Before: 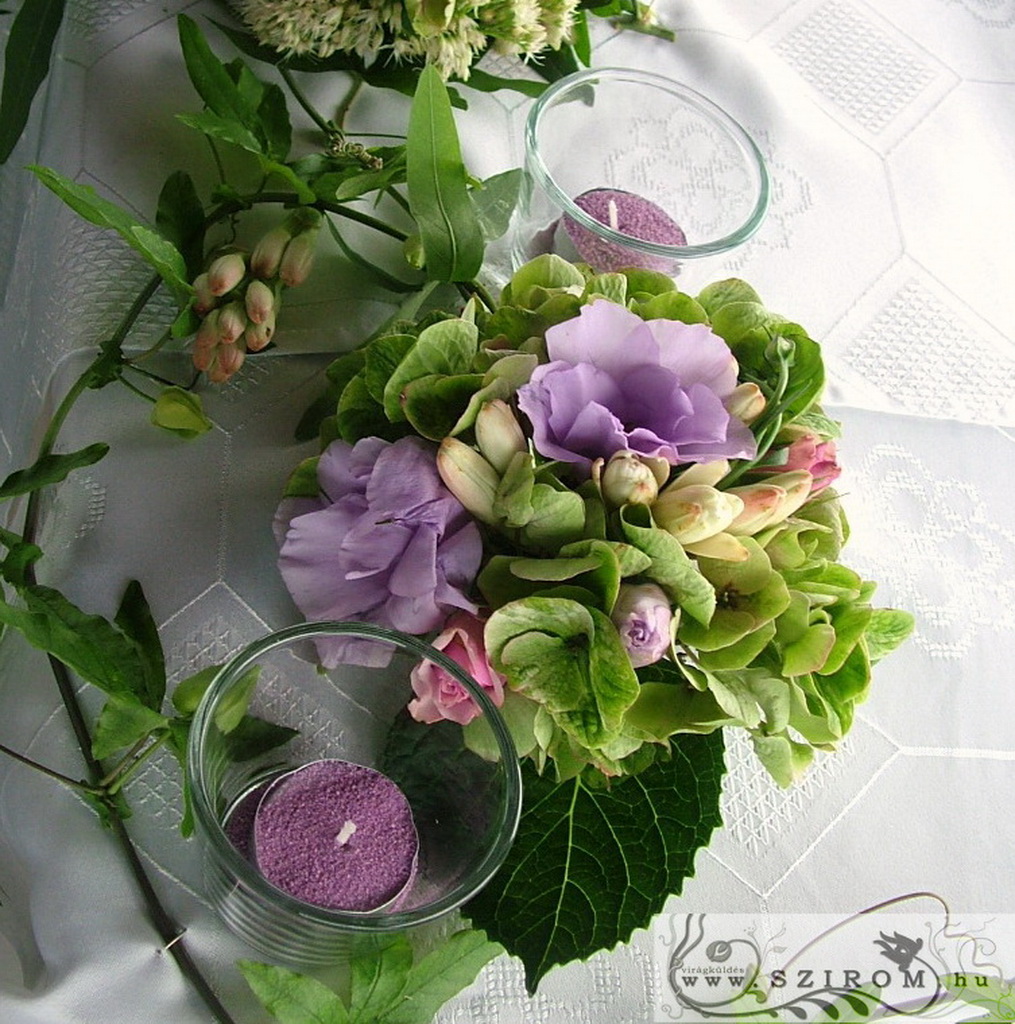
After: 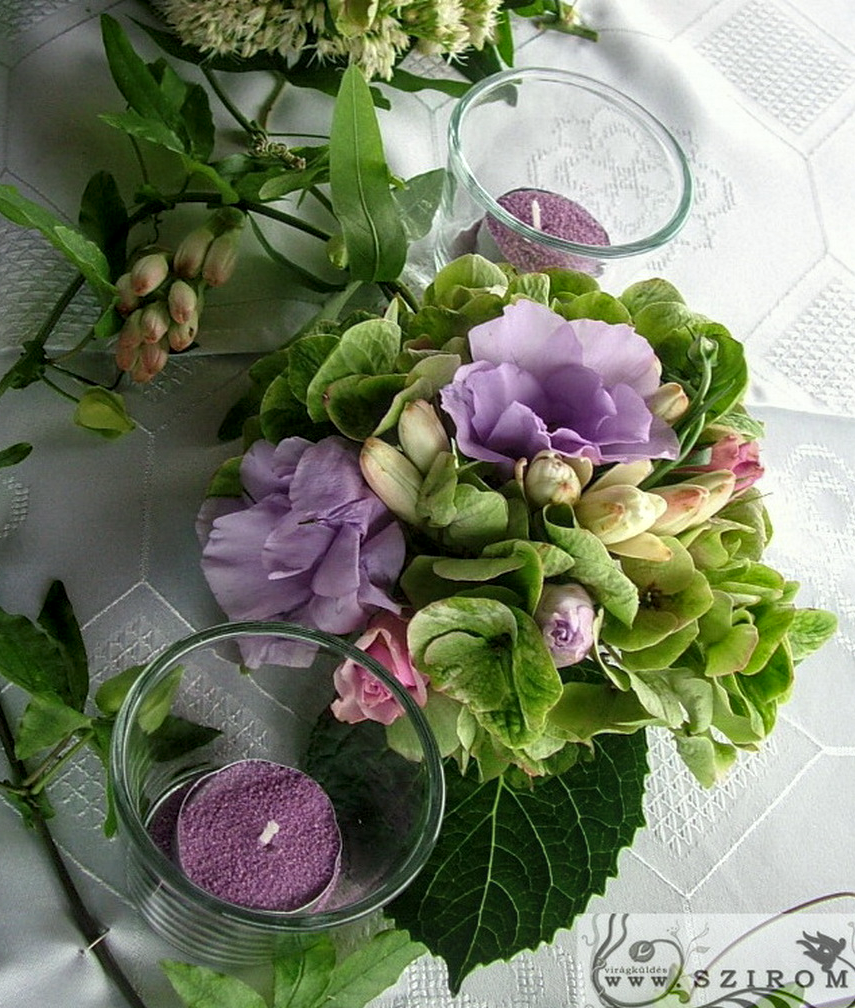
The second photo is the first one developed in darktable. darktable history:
local contrast: on, module defaults
crop: left 7.598%, right 7.873%
white balance: red 0.978, blue 0.999
base curve: curves: ch0 [(0, 0) (0.303, 0.277) (1, 1)]
